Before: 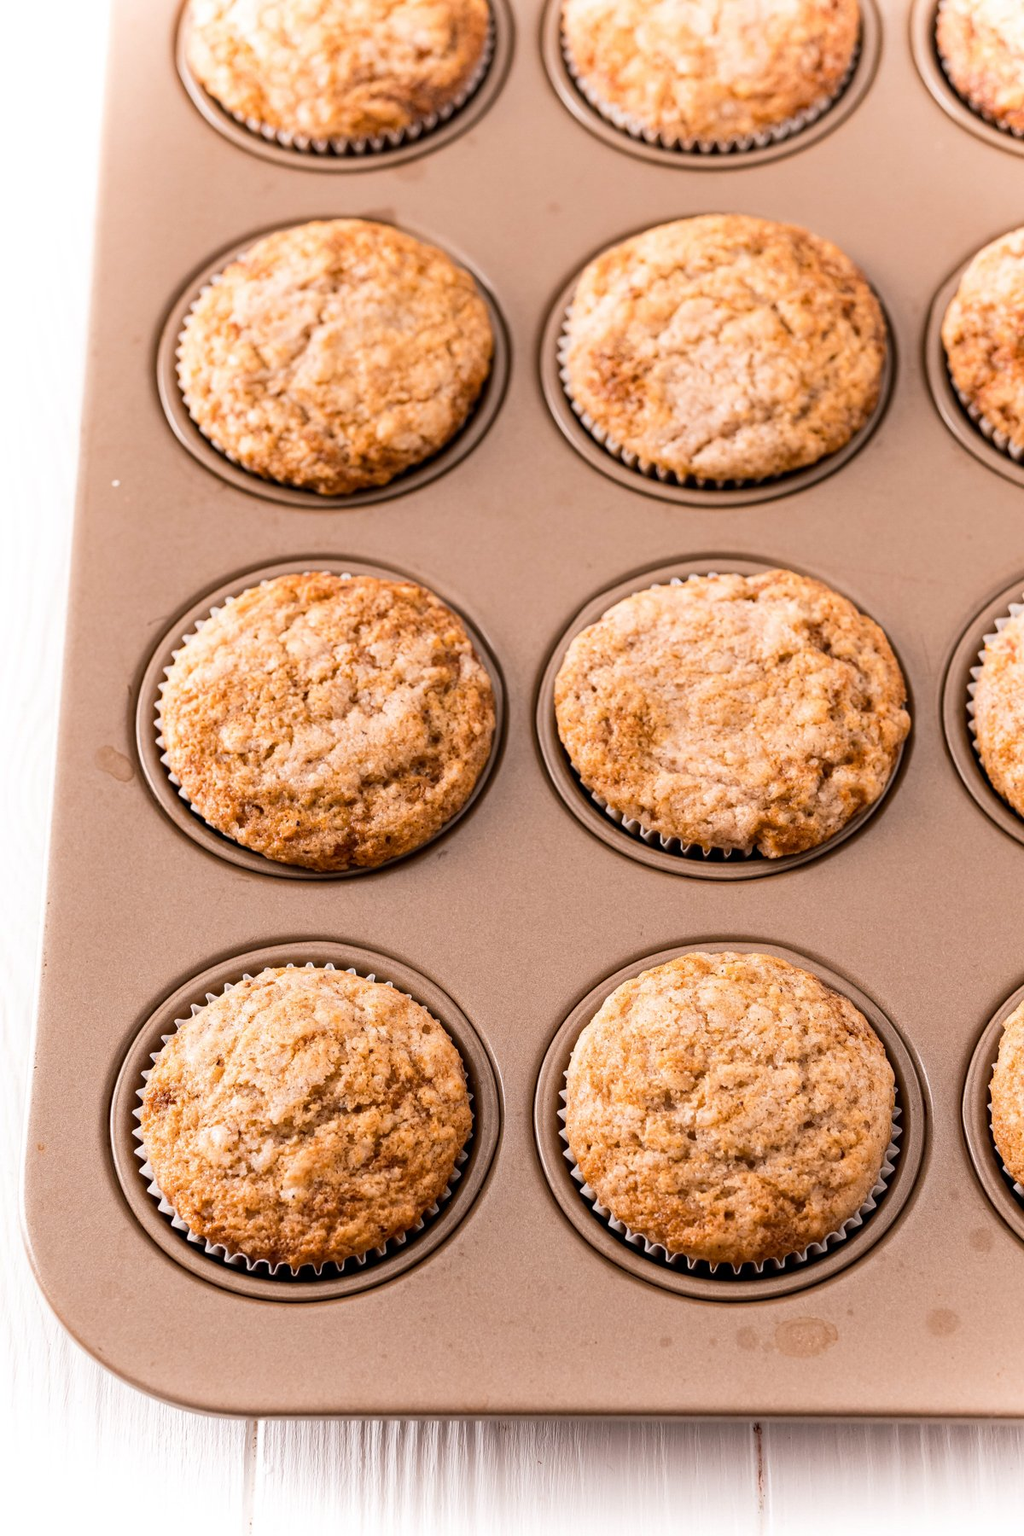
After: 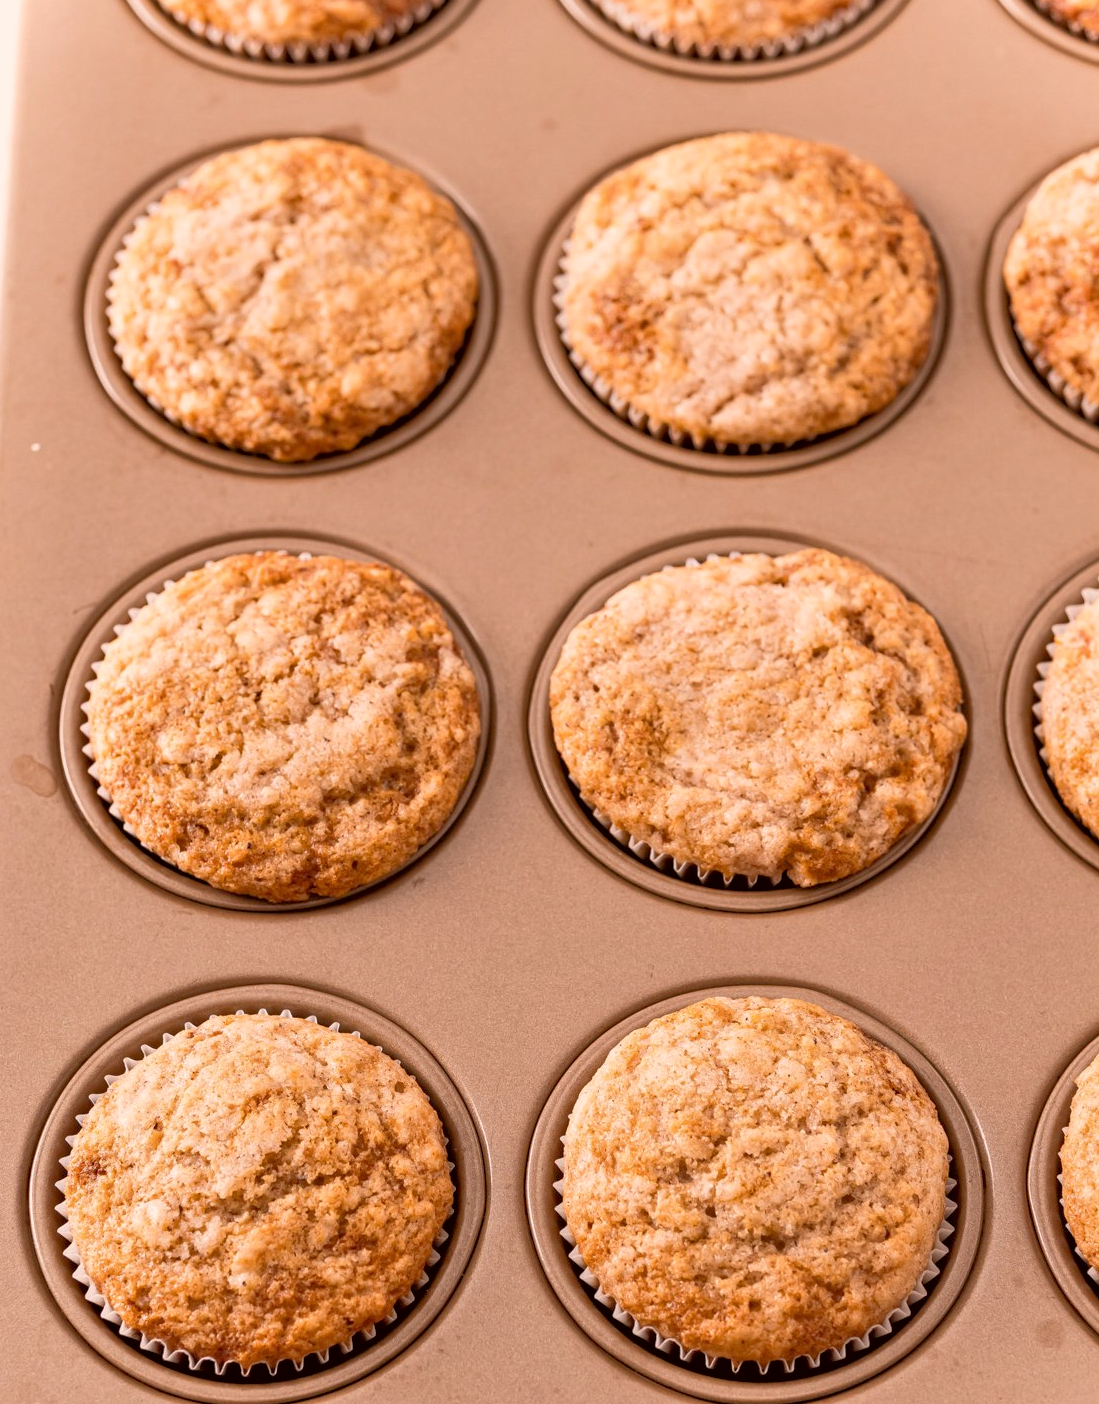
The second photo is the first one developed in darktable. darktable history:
tone equalizer: -7 EV 0.161 EV, -6 EV 0.608 EV, -5 EV 1.15 EV, -4 EV 1.36 EV, -3 EV 1.16 EV, -2 EV 0.6 EV, -1 EV 0.154 EV
exposure: exposure -0.109 EV, compensate highlight preservation false
color correction: highlights a* 6.44, highlights b* 7.96, shadows a* 5.44, shadows b* 7.13, saturation 0.888
crop: left 8.417%, top 6.623%, bottom 15.364%
